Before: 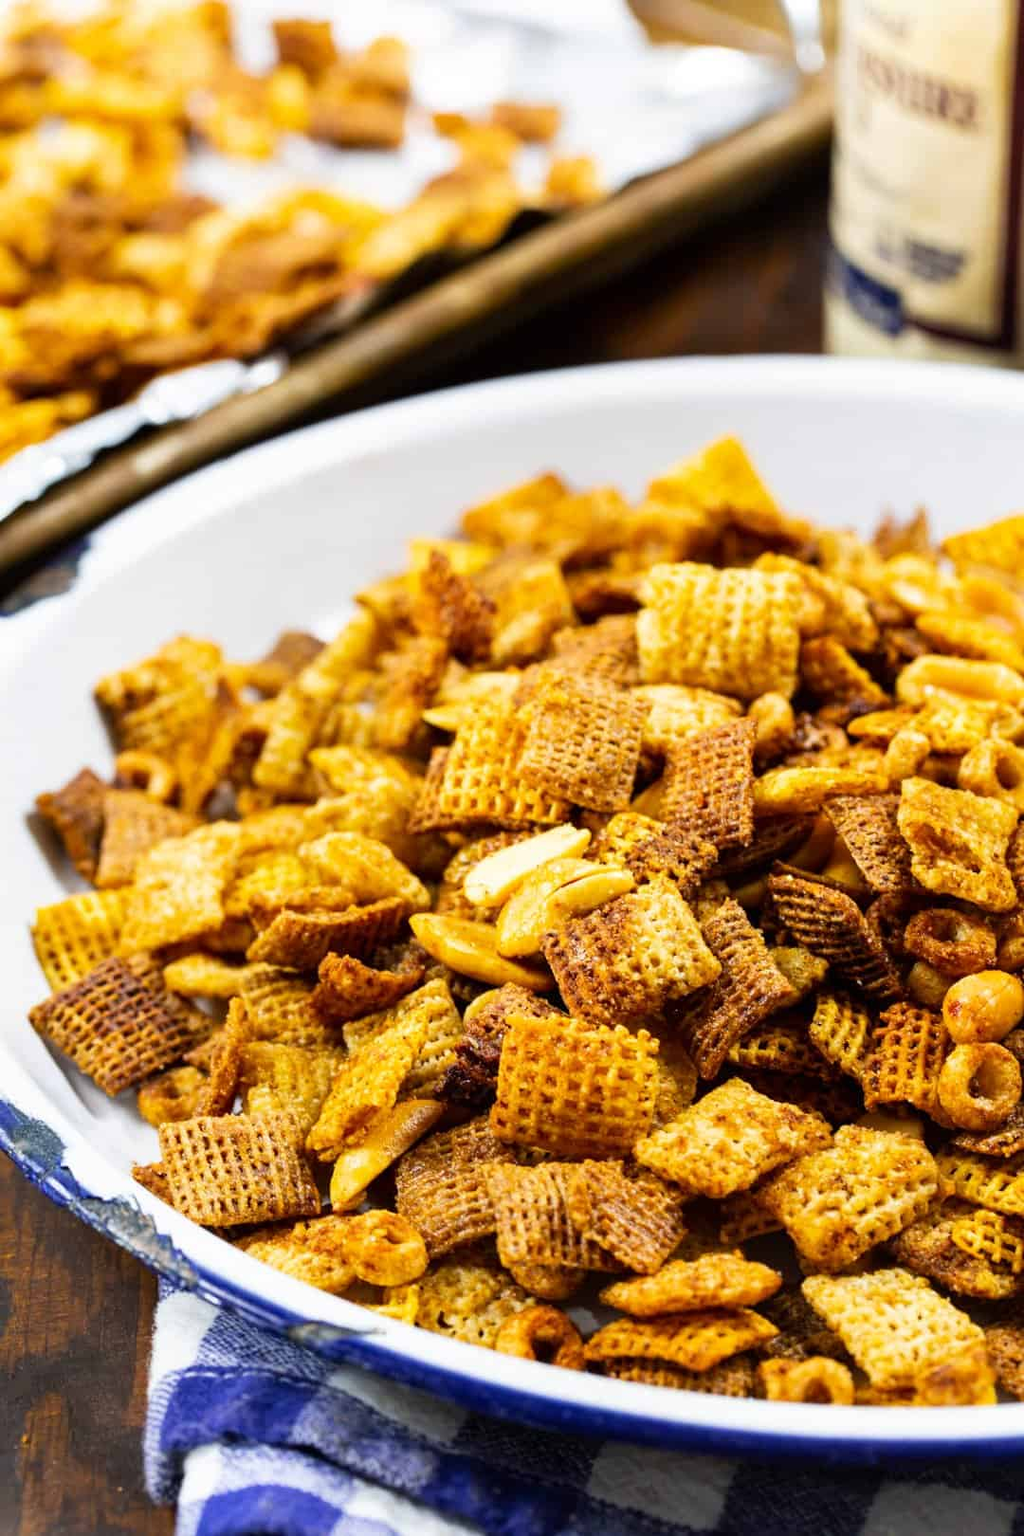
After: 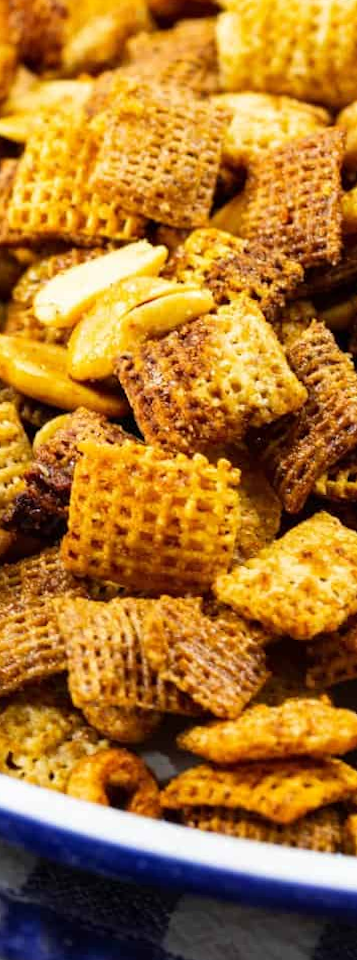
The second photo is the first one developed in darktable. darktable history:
crop: left 40.878%, top 39.176%, right 25.993%, bottom 3.081%
rotate and perspective: lens shift (horizontal) -0.055, automatic cropping off
